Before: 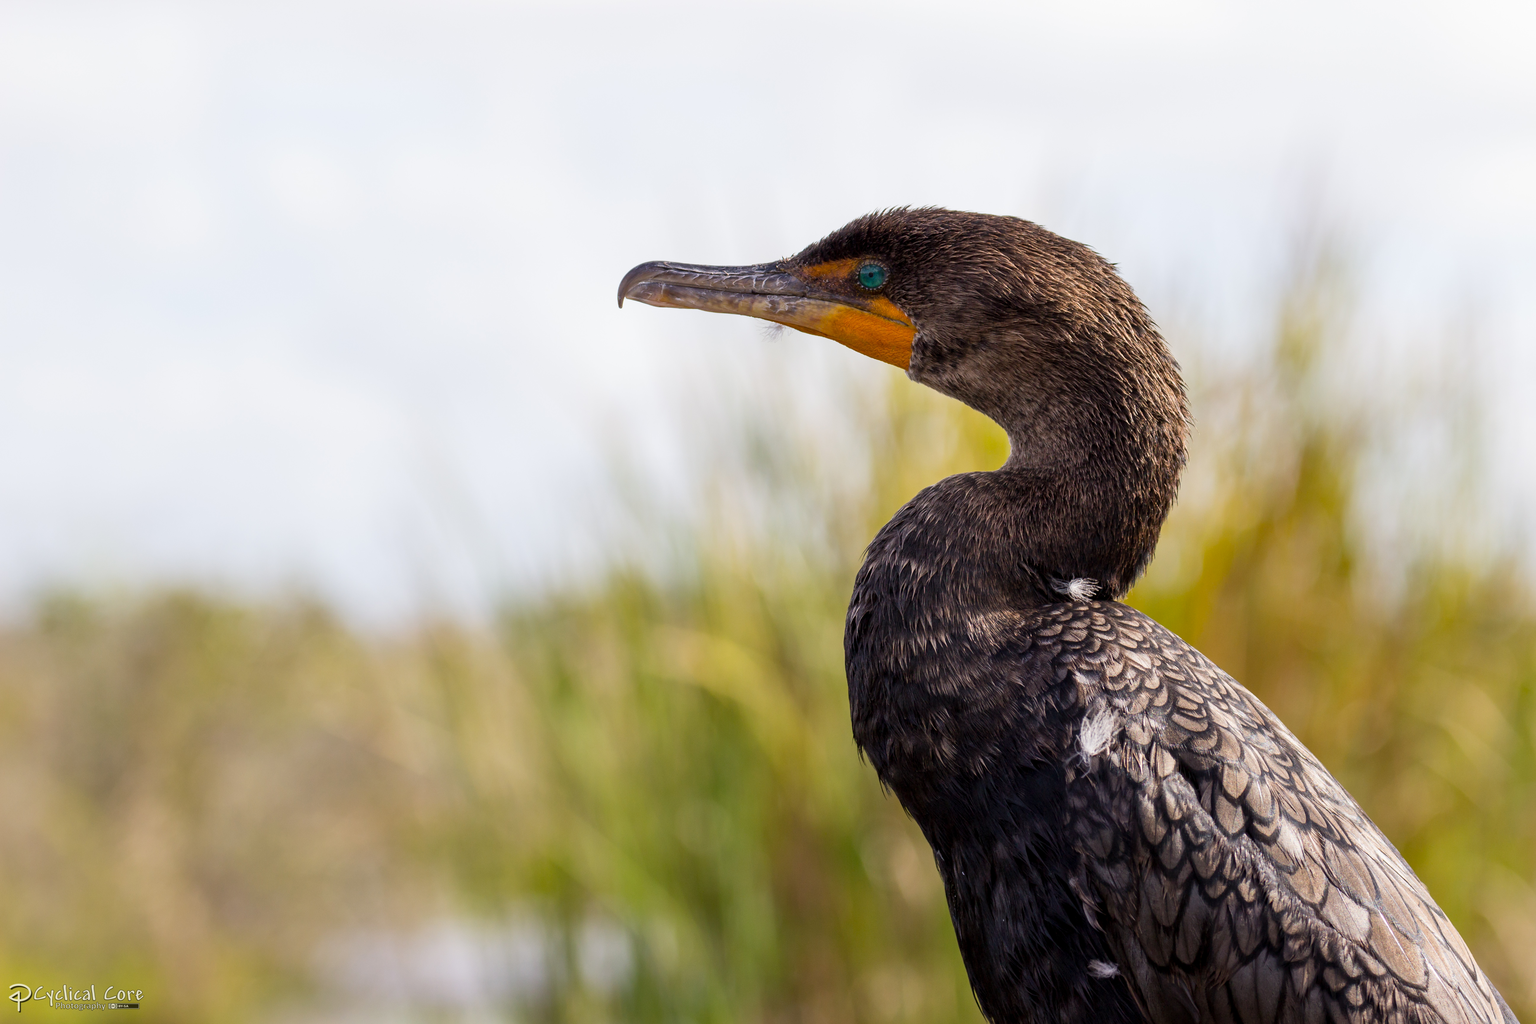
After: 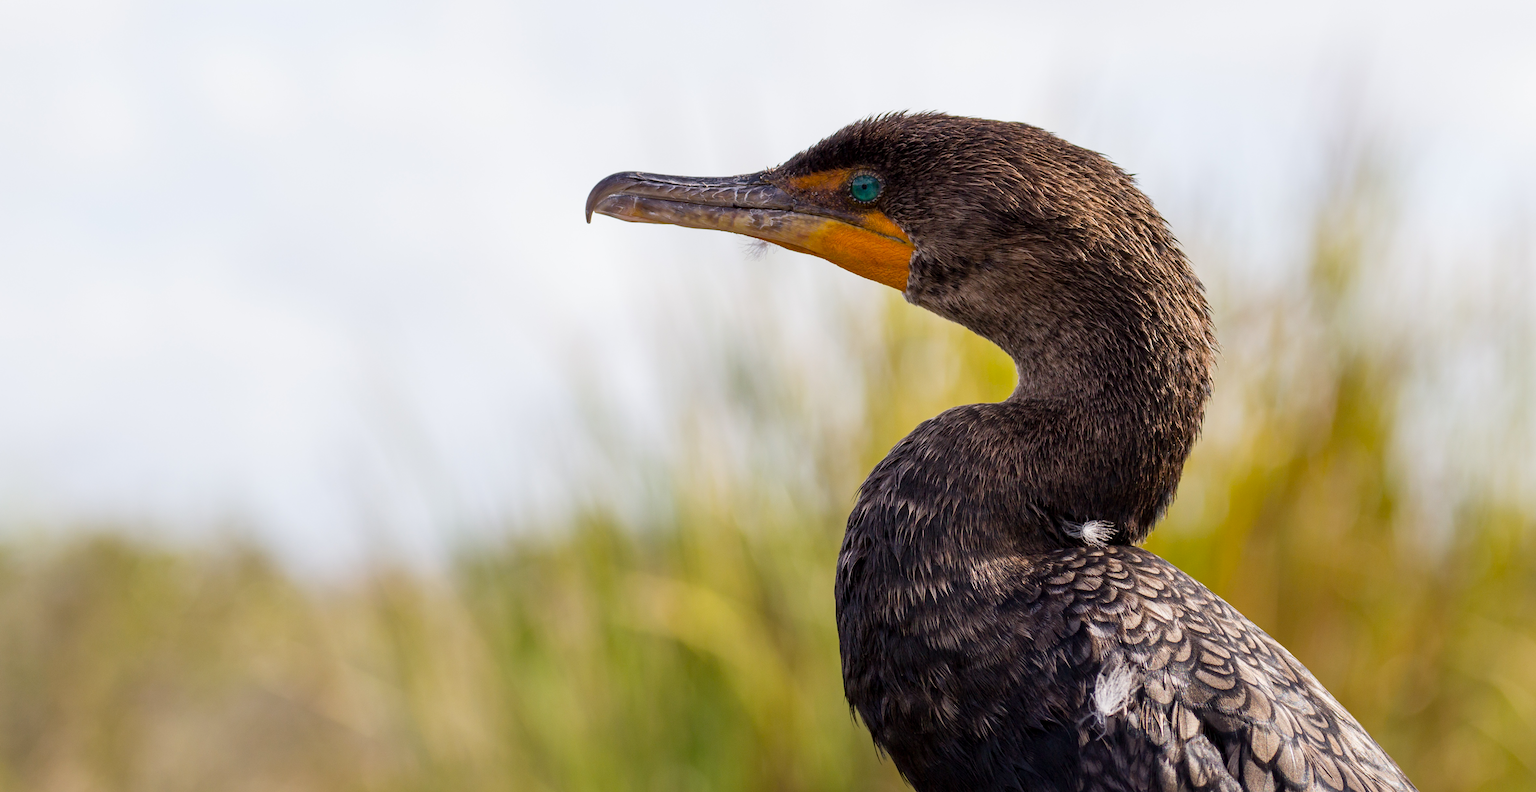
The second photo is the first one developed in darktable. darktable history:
haze removal: compatibility mode true, adaptive false
local contrast: mode bilateral grid, contrast 20, coarseness 50, detail 102%, midtone range 0.2
crop: left 5.596%, top 10.314%, right 3.534%, bottom 19.395%
